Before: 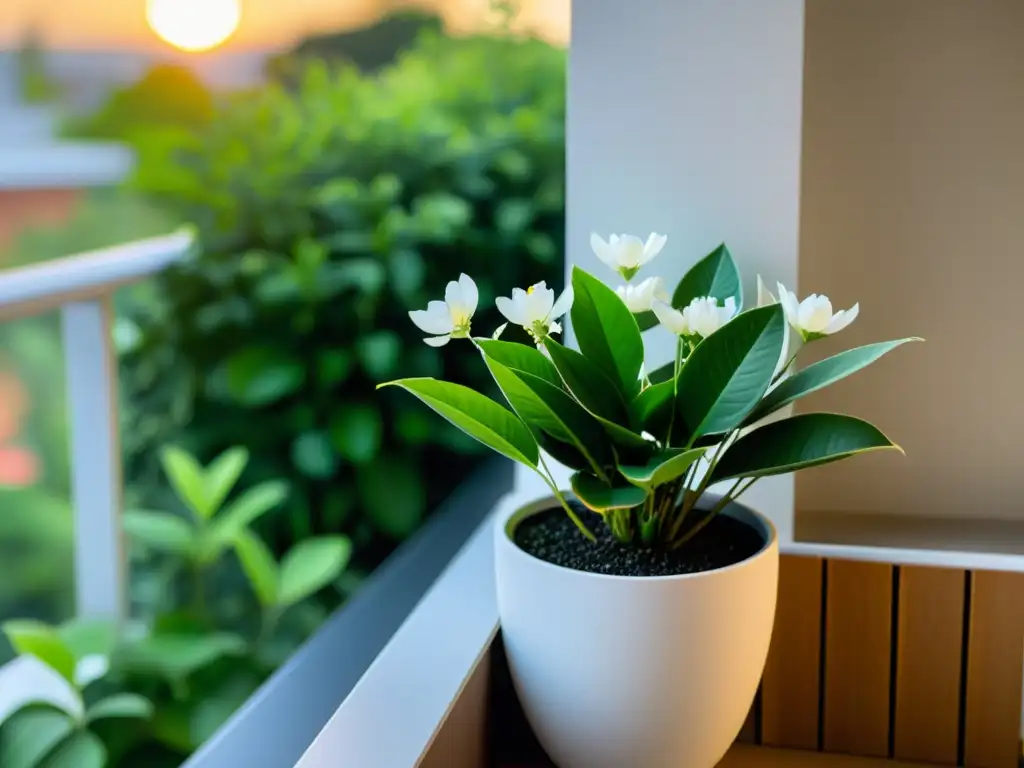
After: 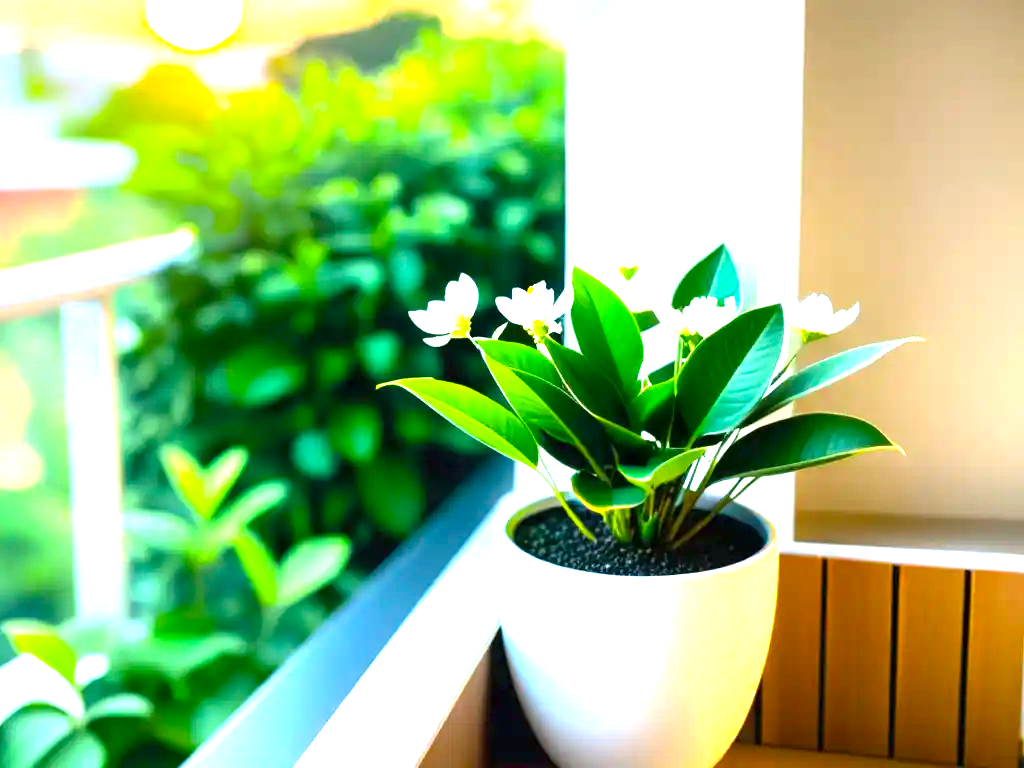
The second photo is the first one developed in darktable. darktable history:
color balance rgb: shadows lift › chroma 0.828%, shadows lift › hue 113.46°, power › chroma 0.494%, power › hue 214.85°, perceptual saturation grading › global saturation 29.533%, global vibrance 11.414%, contrast 4.867%
exposure: black level correction 0, exposure 1.747 EV, compensate highlight preservation false
